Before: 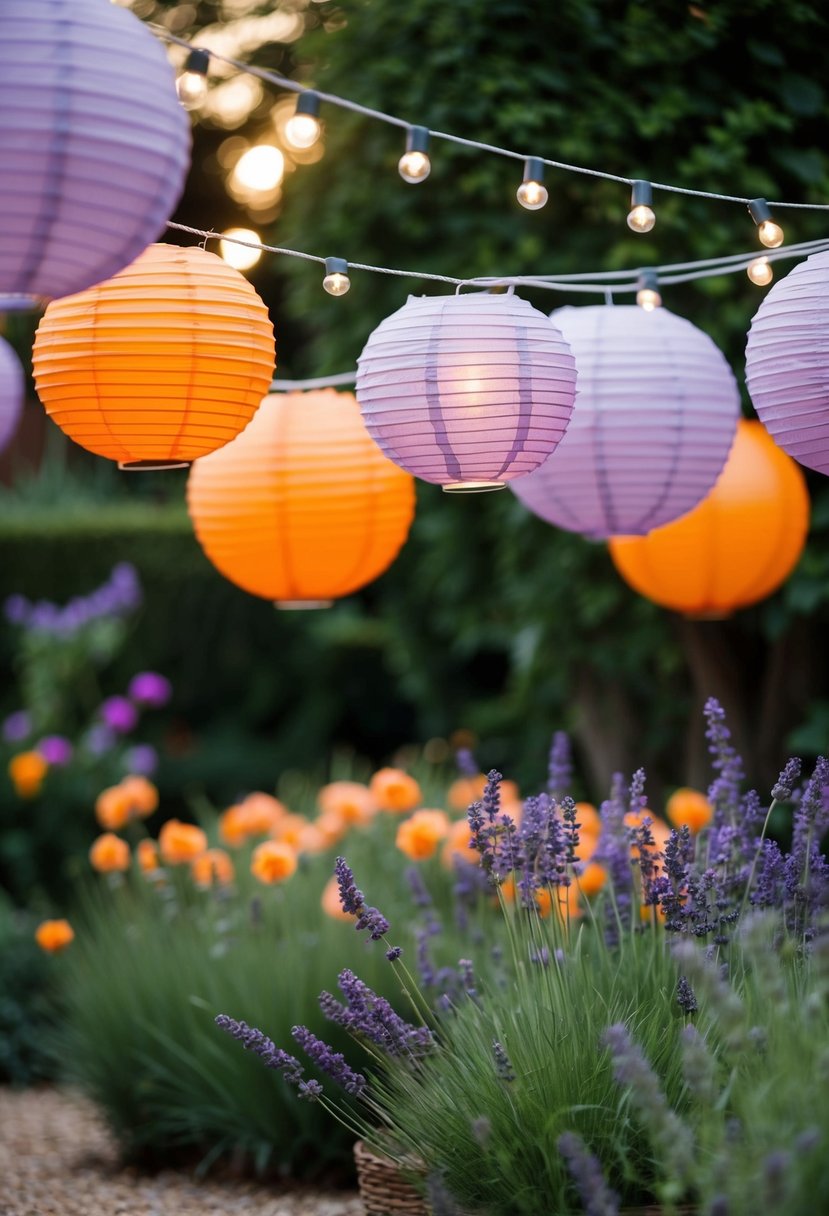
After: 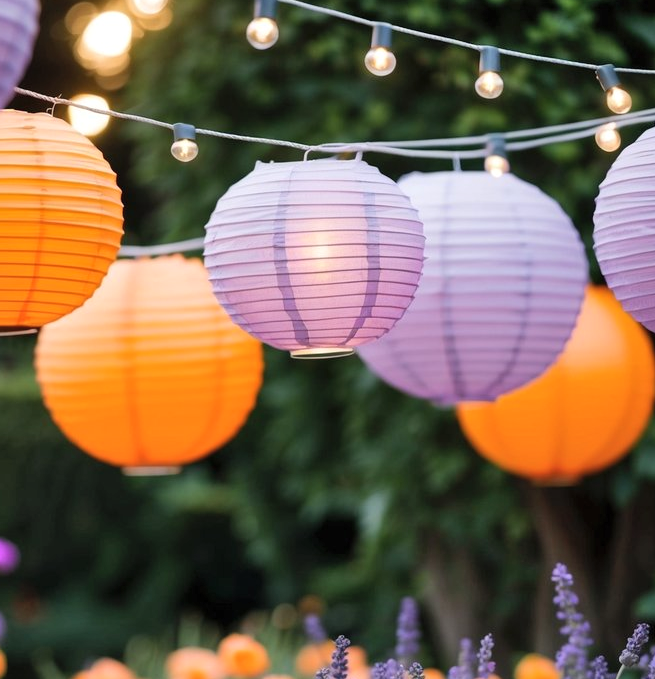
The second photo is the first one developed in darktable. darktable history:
crop: left 18.419%, top 11.069%, right 2.455%, bottom 33.022%
contrast brightness saturation: contrast 0.047, brightness 0.062, saturation 0.012
shadows and highlights: white point adjustment 0.939, soften with gaussian
